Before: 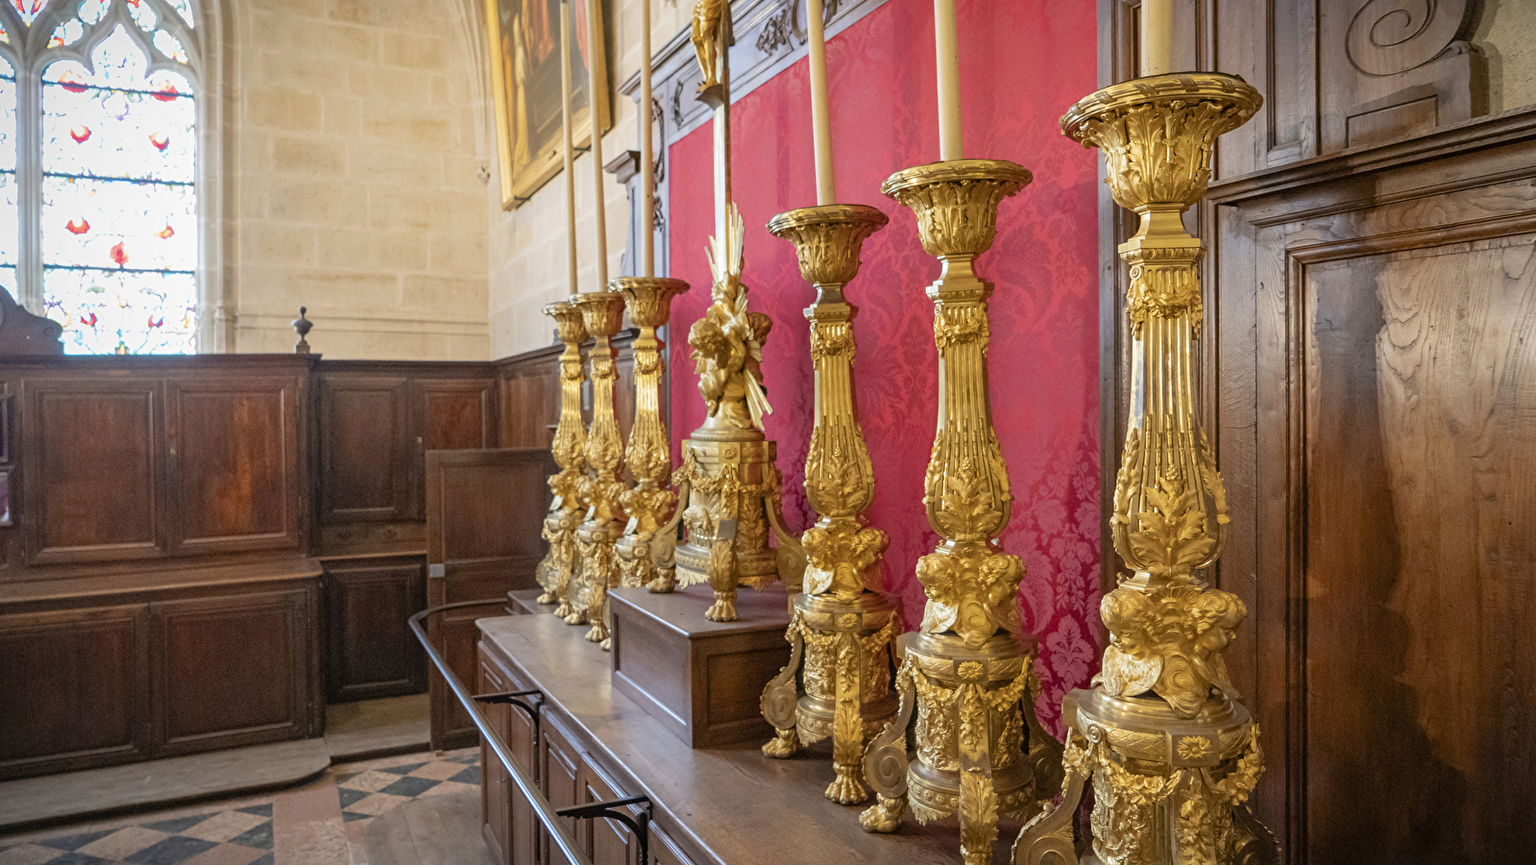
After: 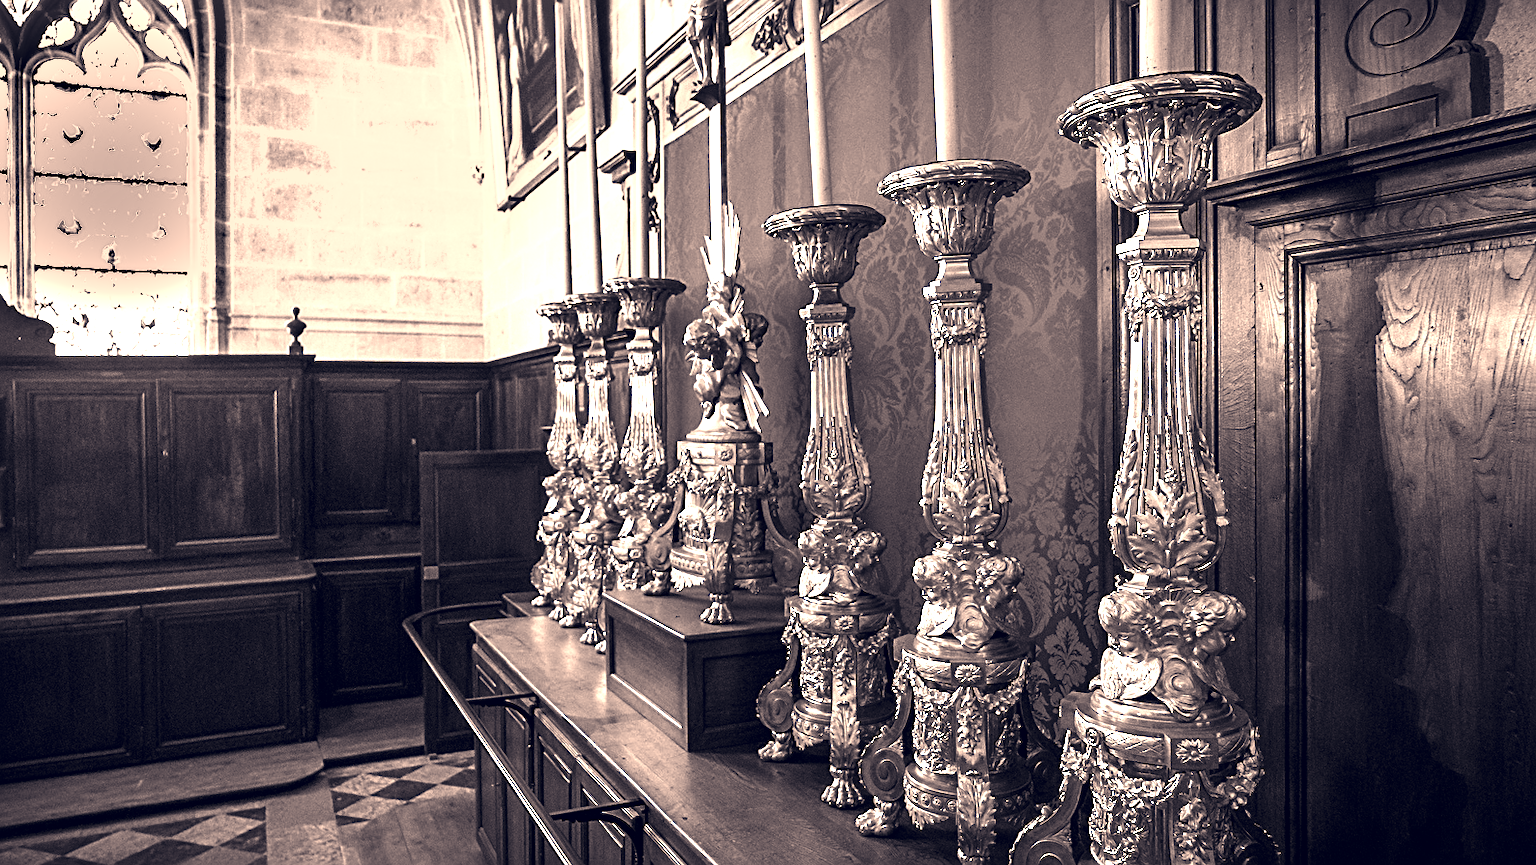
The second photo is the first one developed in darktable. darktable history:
crop and rotate: left 0.614%, top 0.179%, bottom 0.309%
color correction: highlights a* 19.59, highlights b* 27.49, shadows a* 3.46, shadows b* -17.28, saturation 0.73
contrast brightness saturation: contrast -0.03, brightness -0.59, saturation -1
white balance: red 0.984, blue 1.059
sharpen: on, module defaults
exposure: black level correction 0, exposure 1.1 EV, compensate highlight preservation false
shadows and highlights: shadows 12, white point adjustment 1.2, soften with gaussian
